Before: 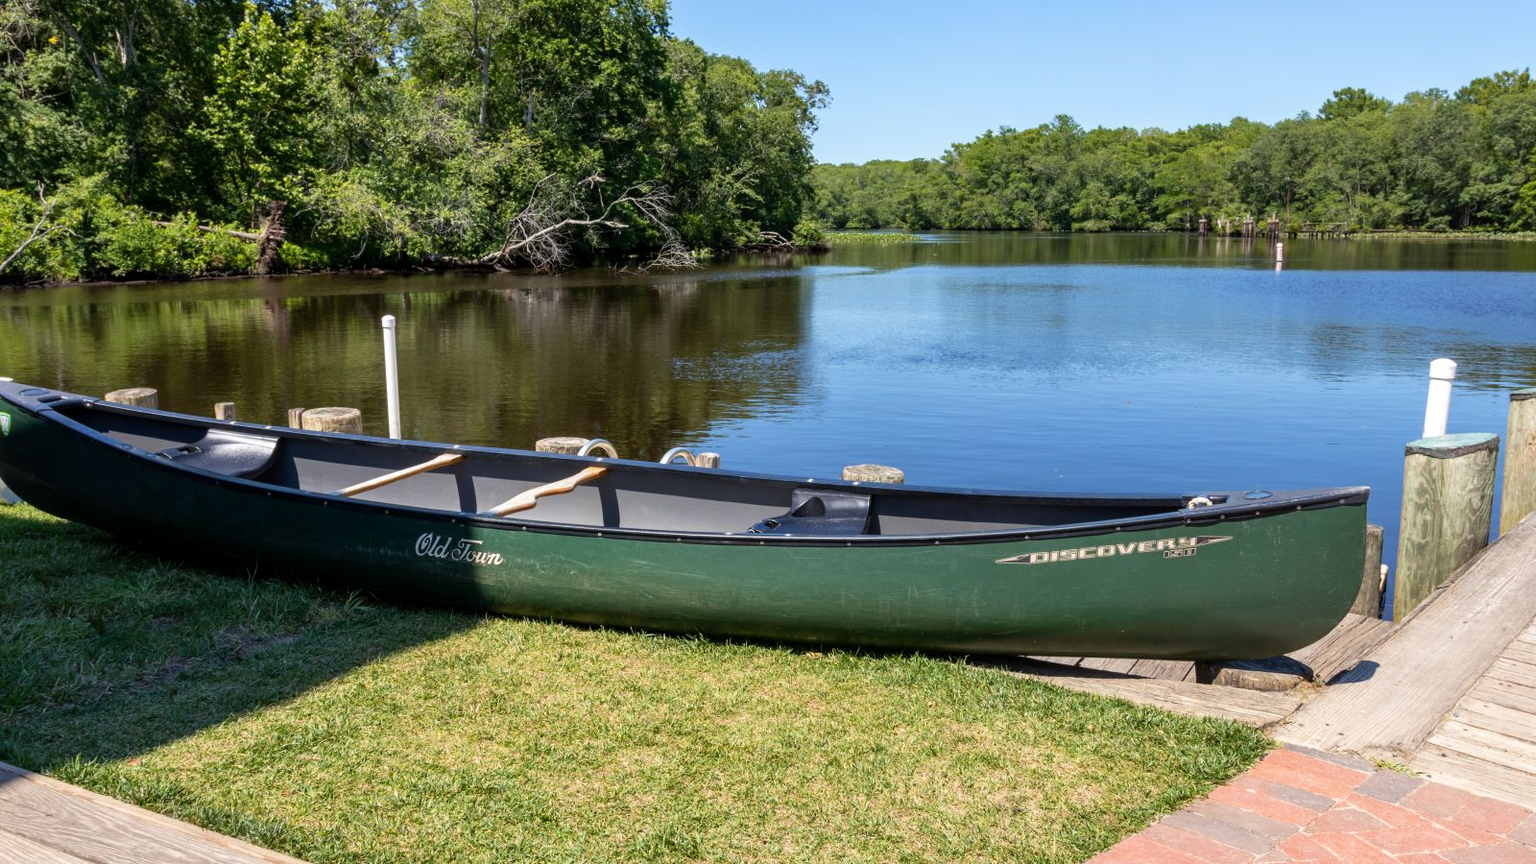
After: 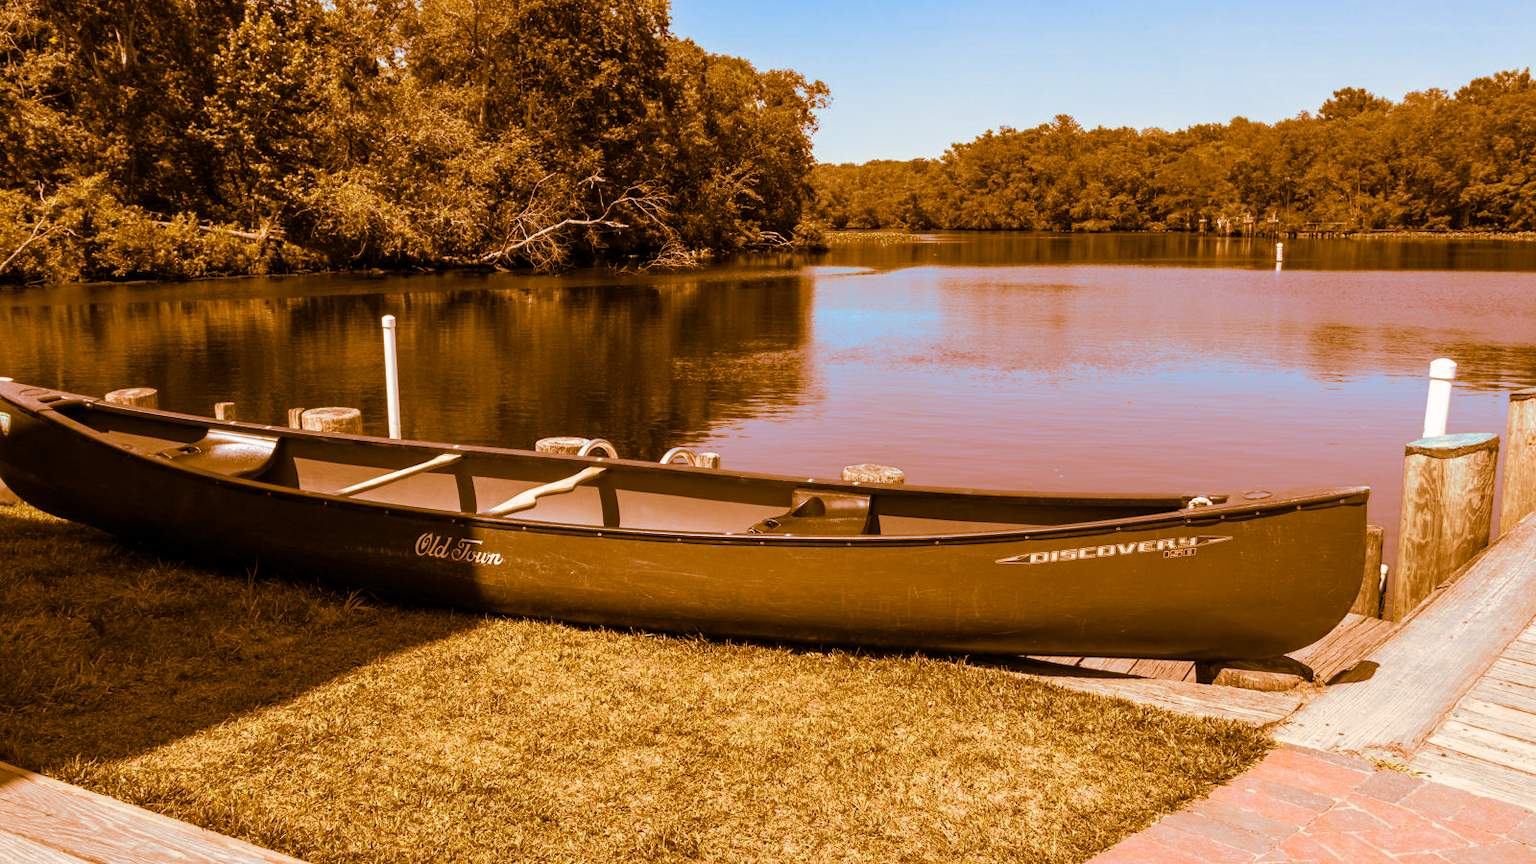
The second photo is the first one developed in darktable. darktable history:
exposure: exposure -0.041 EV, compensate highlight preservation false
split-toning: shadows › hue 26°, shadows › saturation 0.92, highlights › hue 40°, highlights › saturation 0.92, balance -63, compress 0%
